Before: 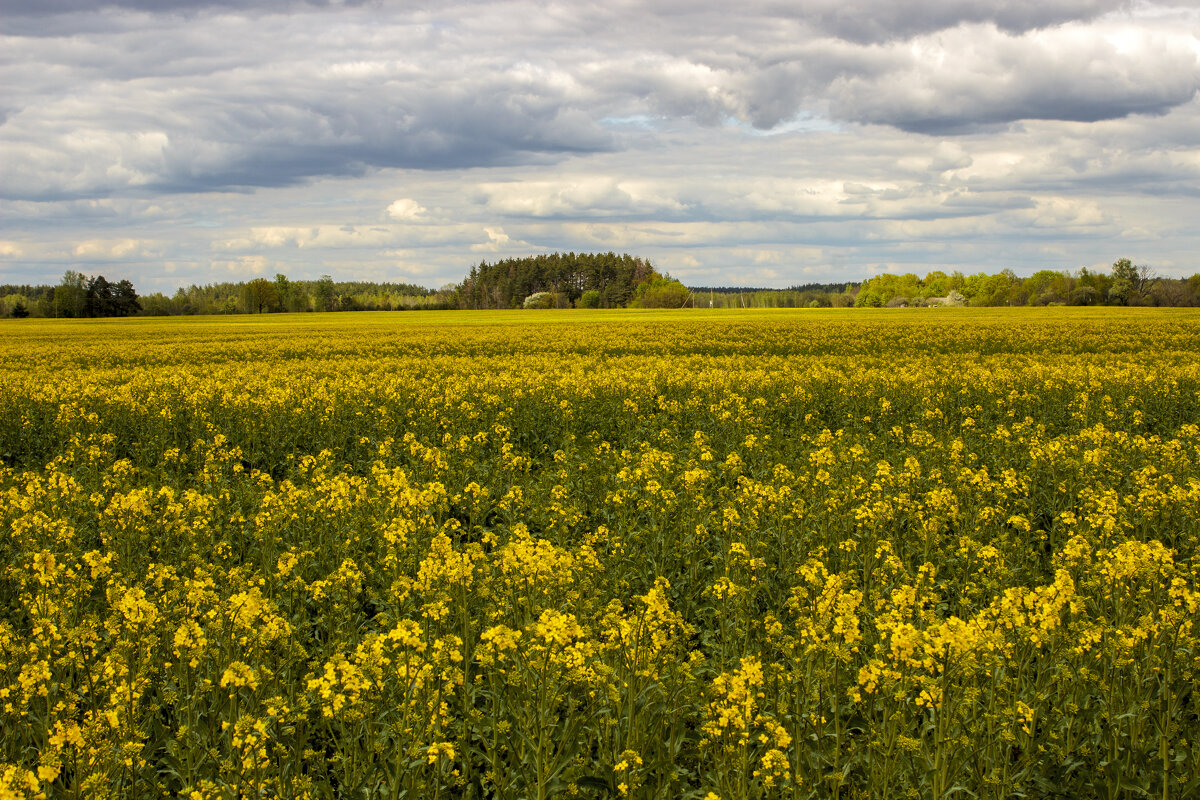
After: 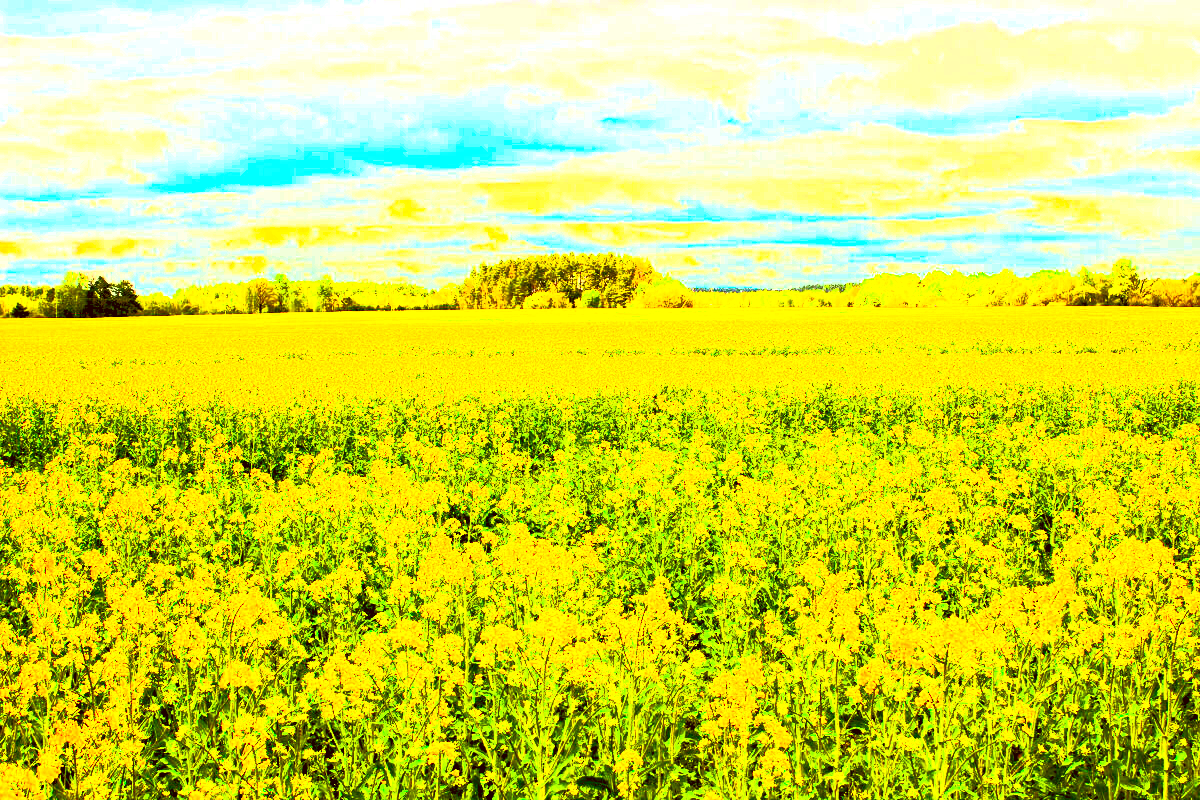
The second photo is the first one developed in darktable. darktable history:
exposure: black level correction 0.001, exposure 1.826 EV, compensate exposure bias true, compensate highlight preservation false
color correction: highlights a* -5.37, highlights b* 9.8, shadows a* 9.5, shadows b* 24.55
contrast brightness saturation: contrast 0.988, brightness 0.985, saturation 0.999
color balance rgb: global offset › luminance -0.322%, global offset › chroma 0.105%, global offset › hue 165.03°, perceptual saturation grading › global saturation 30.81%, perceptual brilliance grading › global brilliance 15.439%, perceptual brilliance grading › shadows -35.852%, global vibrance 14.52%
